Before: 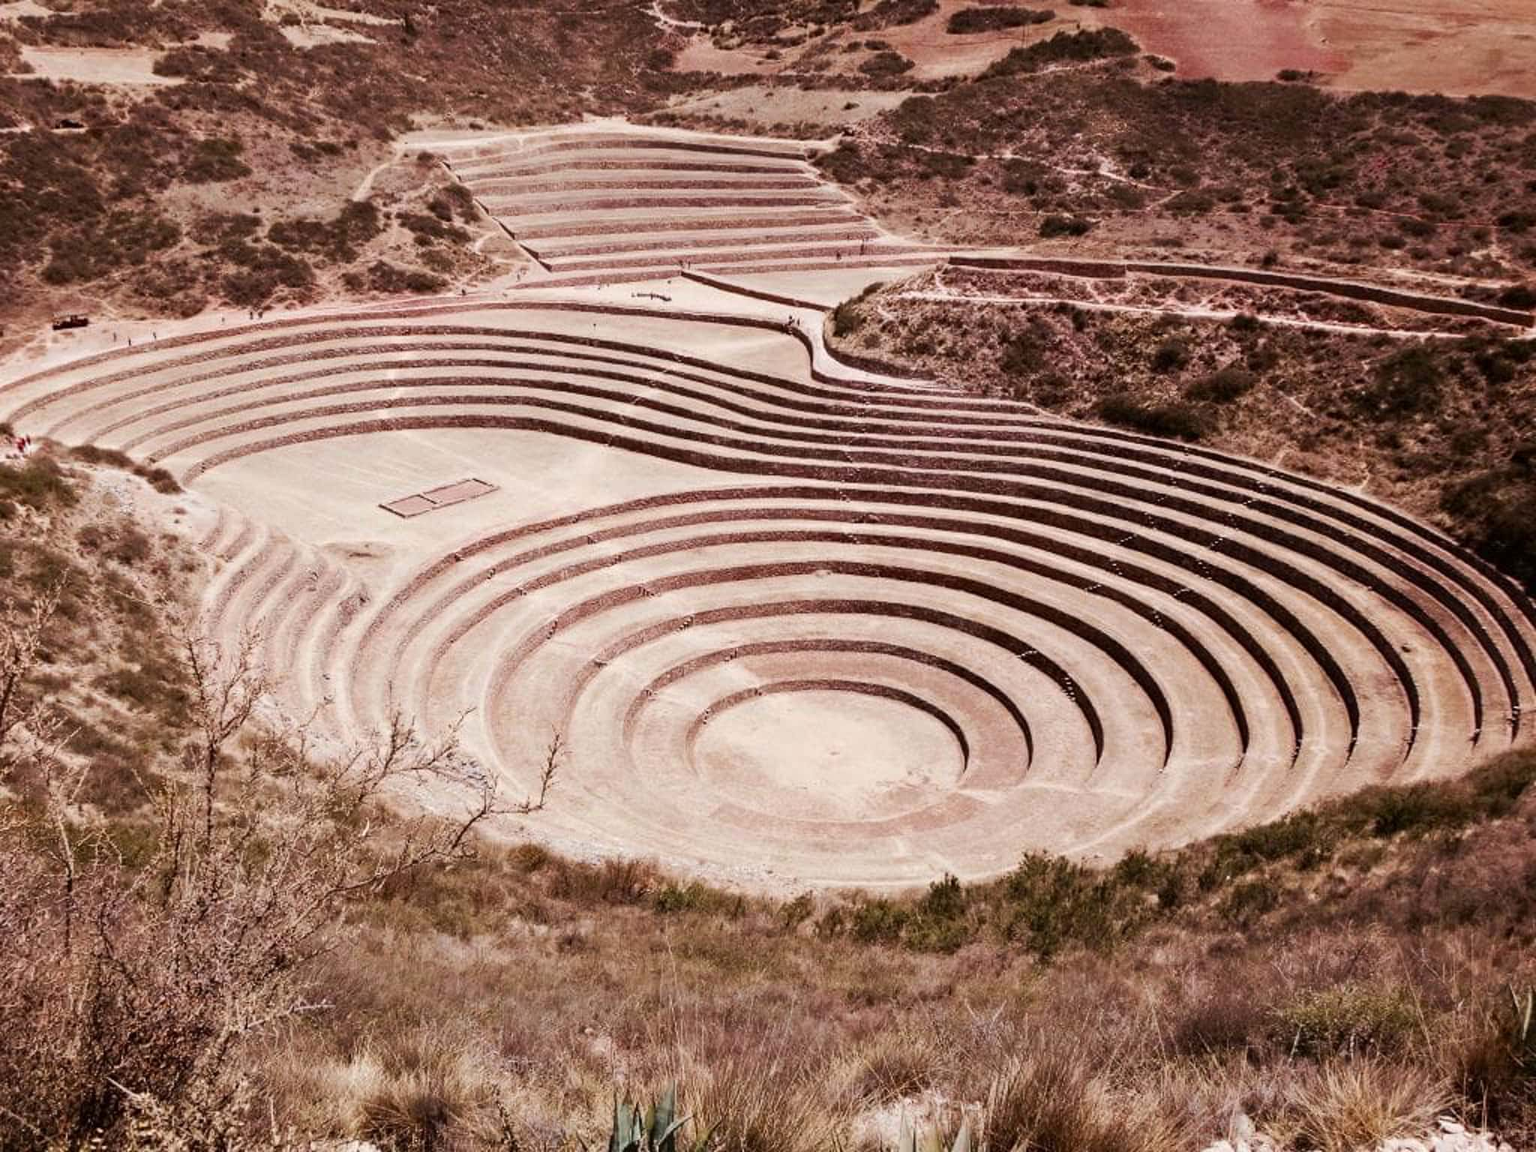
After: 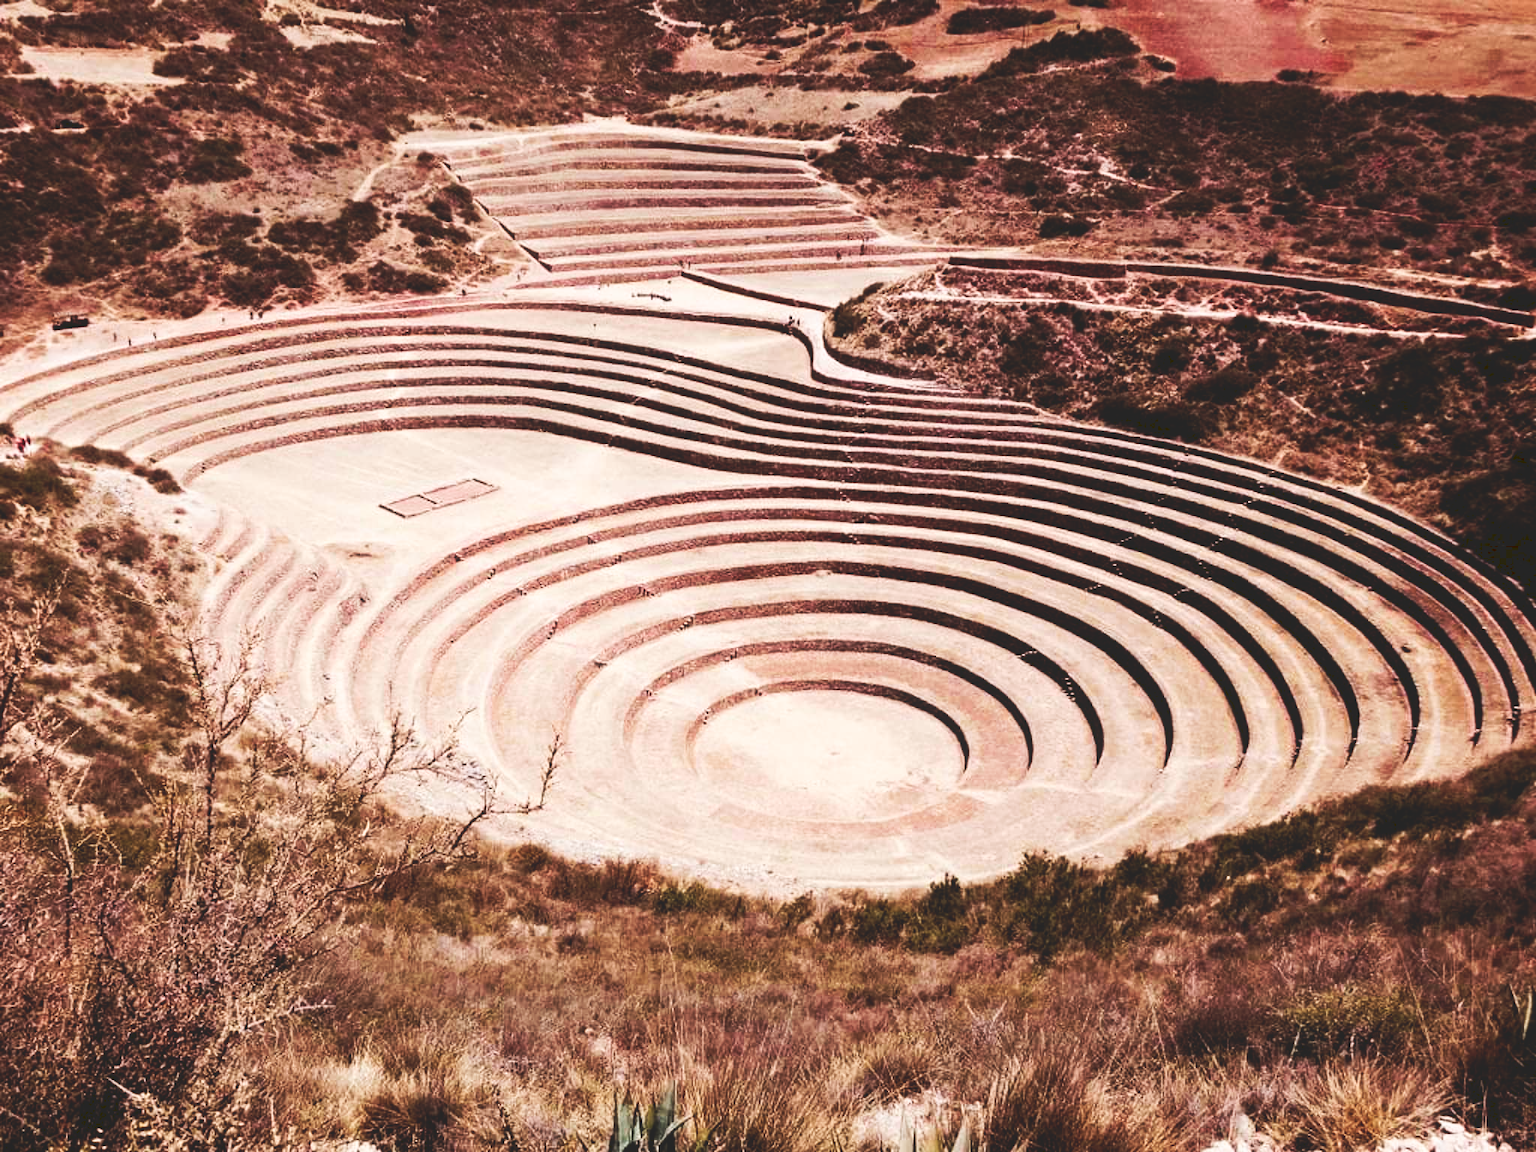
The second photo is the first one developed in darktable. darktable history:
shadows and highlights: radius 93.07, shadows -14.46, white point adjustment 0.23, highlights 31.48, compress 48.23%, highlights color adjustment 52.79%, soften with gaussian
tone curve: curves: ch0 [(0, 0) (0.003, 0.147) (0.011, 0.147) (0.025, 0.147) (0.044, 0.147) (0.069, 0.147) (0.1, 0.15) (0.136, 0.158) (0.177, 0.174) (0.224, 0.198) (0.277, 0.241) (0.335, 0.292) (0.399, 0.361) (0.468, 0.452) (0.543, 0.568) (0.623, 0.679) (0.709, 0.793) (0.801, 0.886) (0.898, 0.966) (1, 1)], preserve colors none
